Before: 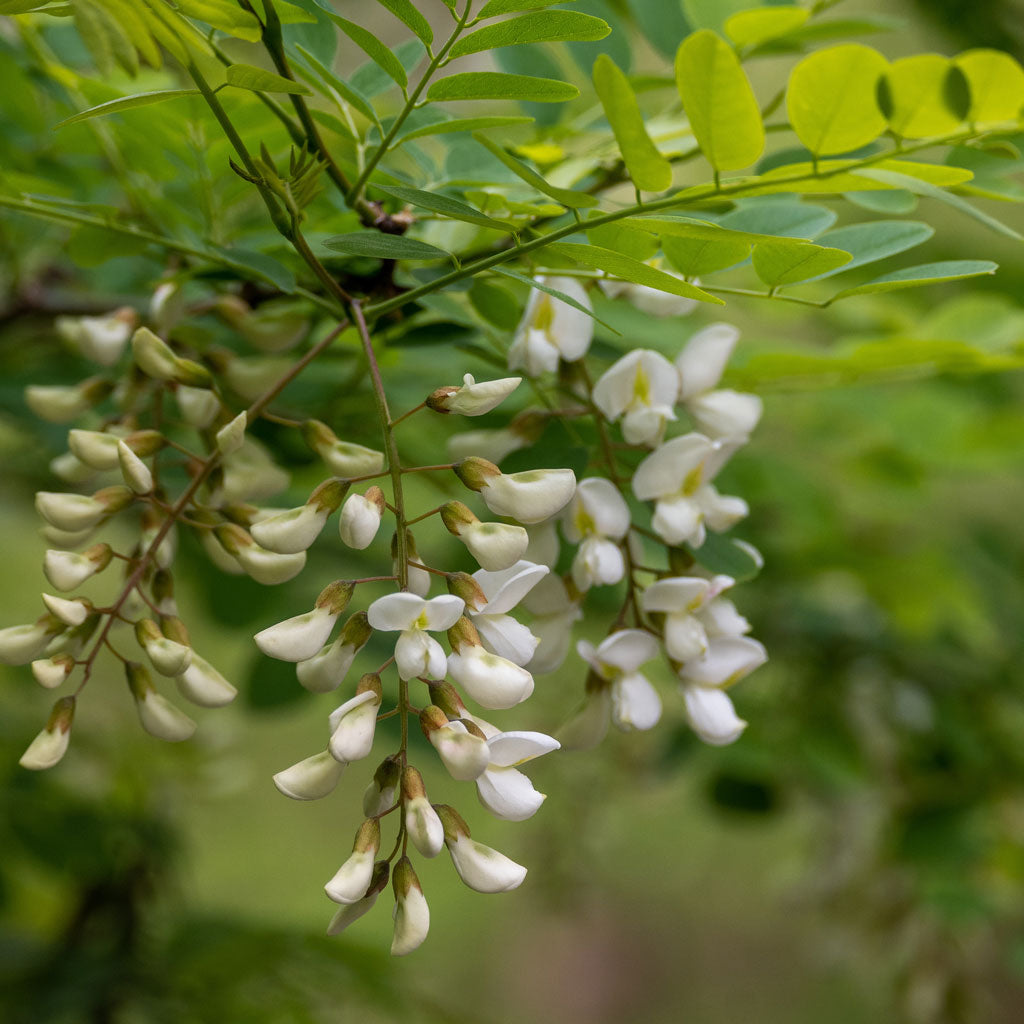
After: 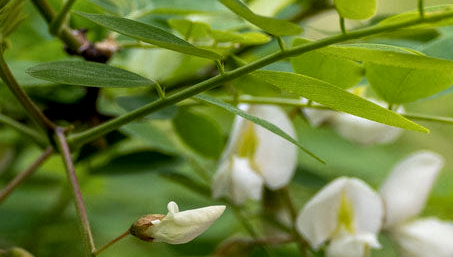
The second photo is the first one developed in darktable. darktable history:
crop: left 28.984%, top 16.841%, right 26.732%, bottom 58.007%
local contrast: on, module defaults
exposure: exposure 0.213 EV, compensate highlight preservation false
